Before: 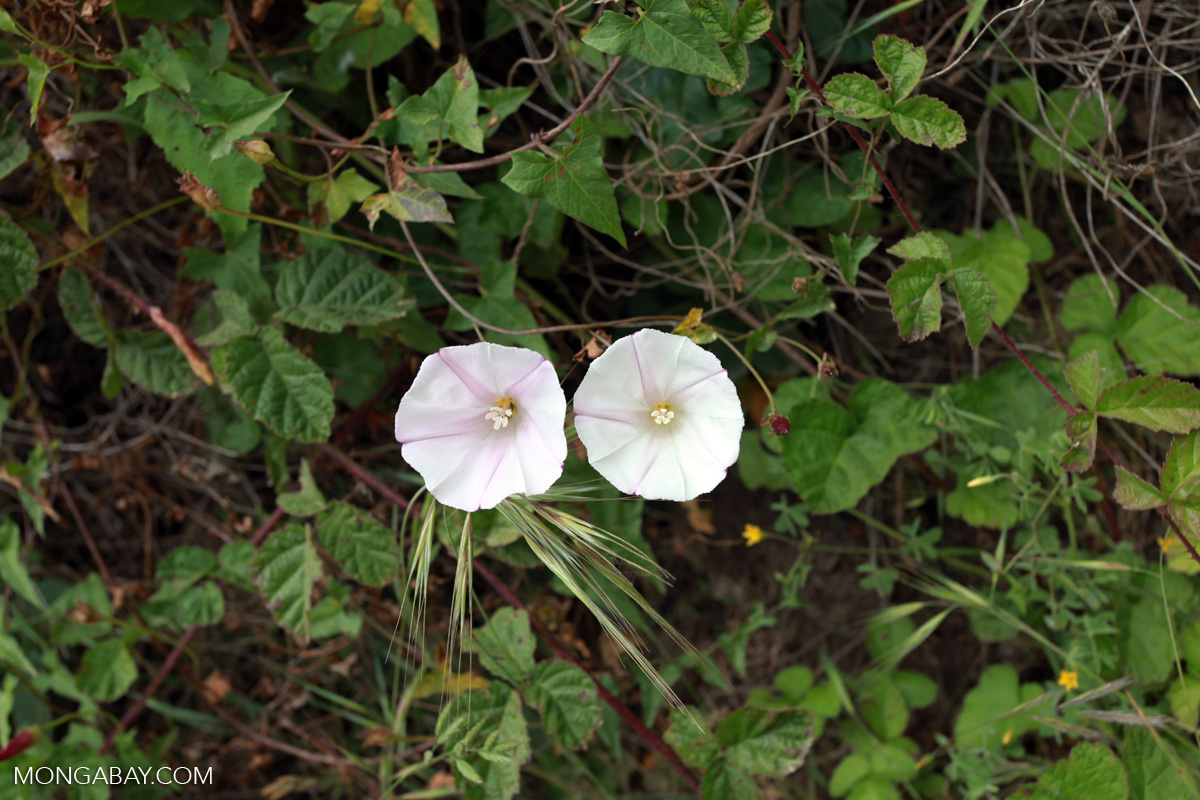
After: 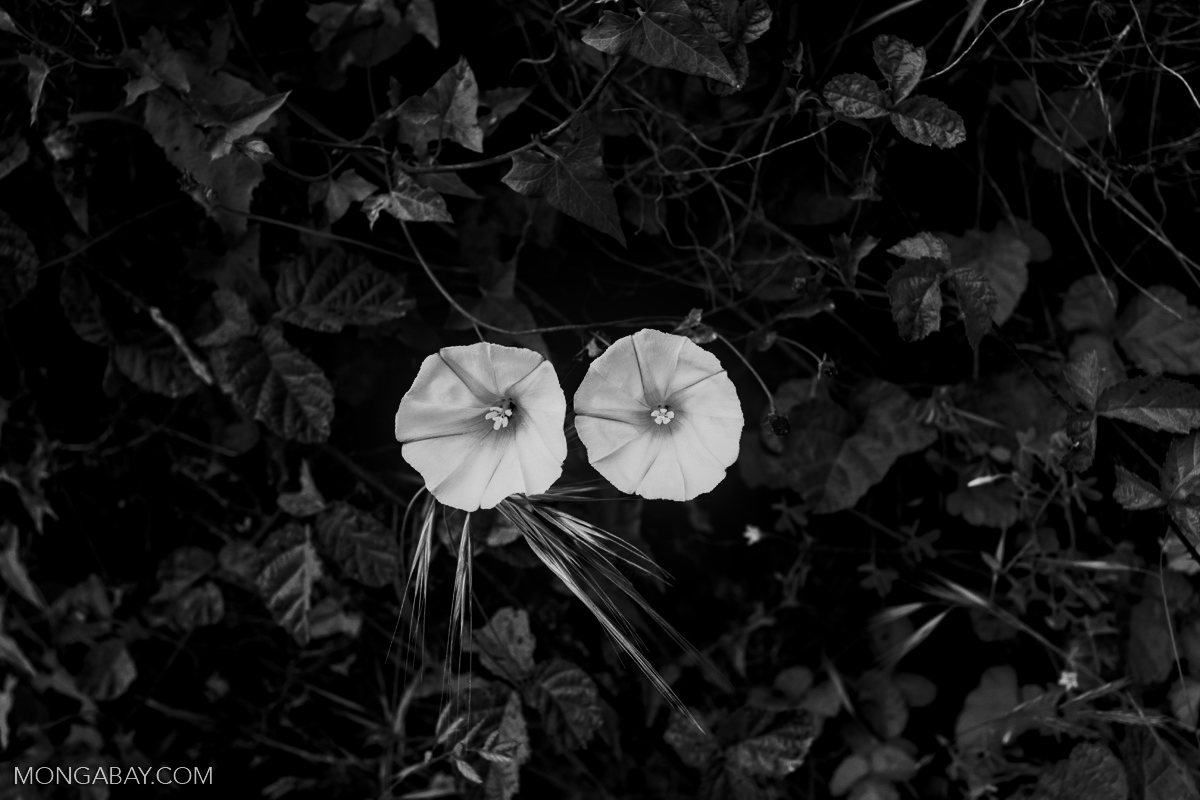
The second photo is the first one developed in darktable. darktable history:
base curve: curves: ch0 [(0, 0) (0.088, 0.125) (0.176, 0.251) (0.354, 0.501) (0.613, 0.749) (1, 0.877)], preserve colors none
local contrast: detail 130%
contrast brightness saturation: contrast 0.02, brightness -1, saturation -1
haze removal: compatibility mode true, adaptive false
